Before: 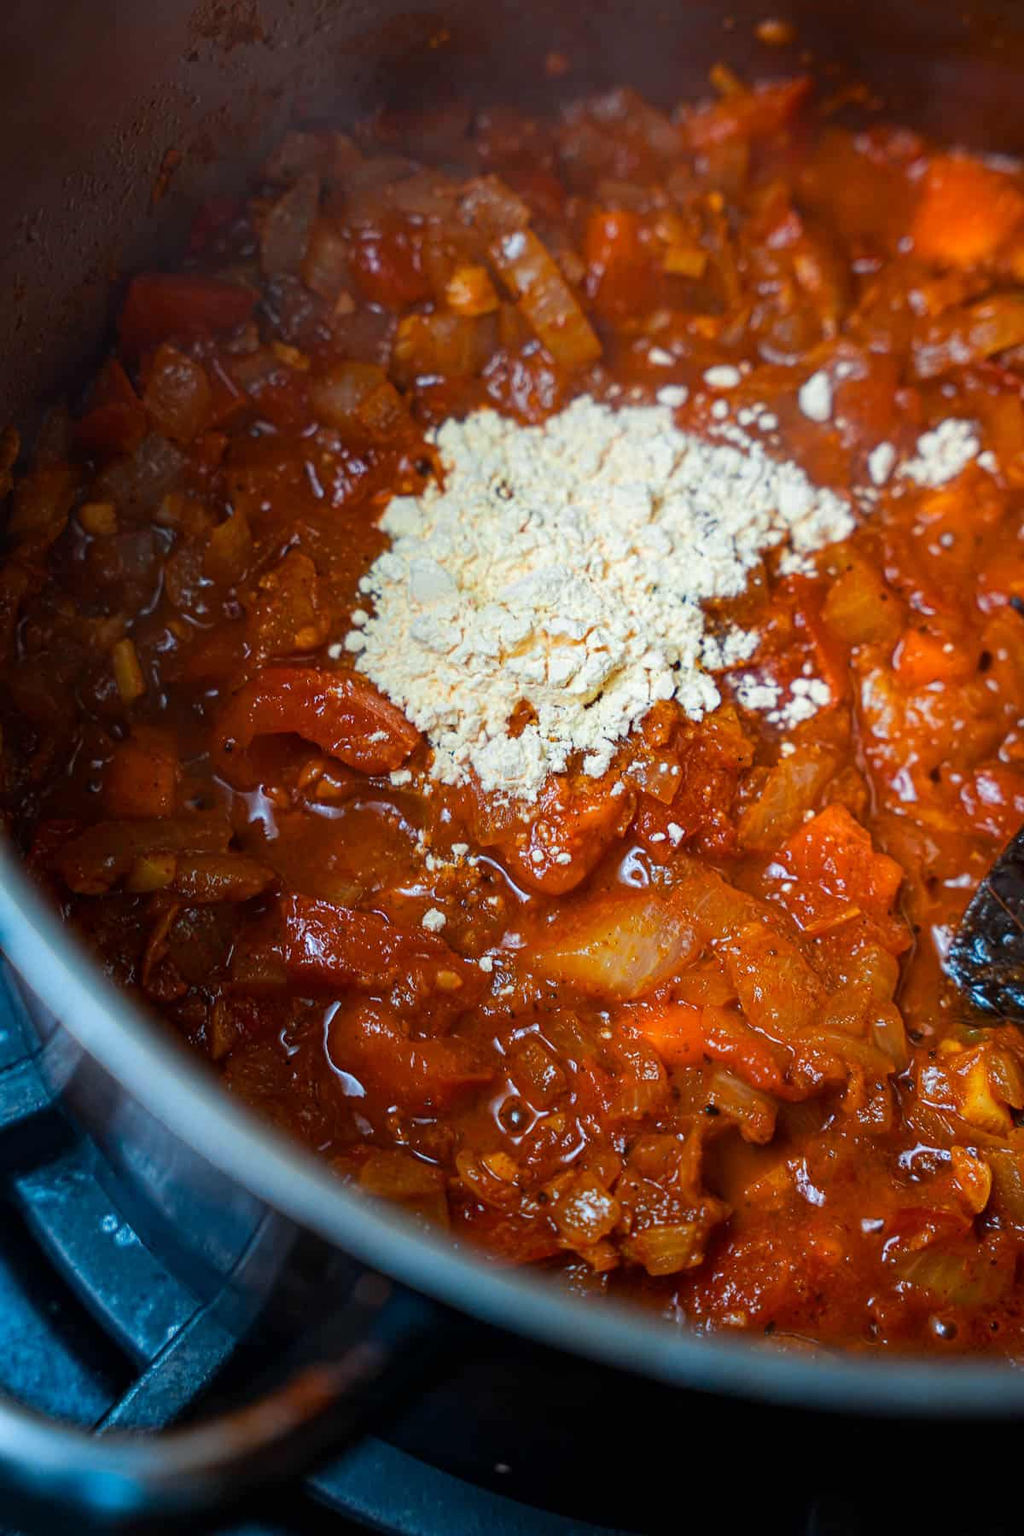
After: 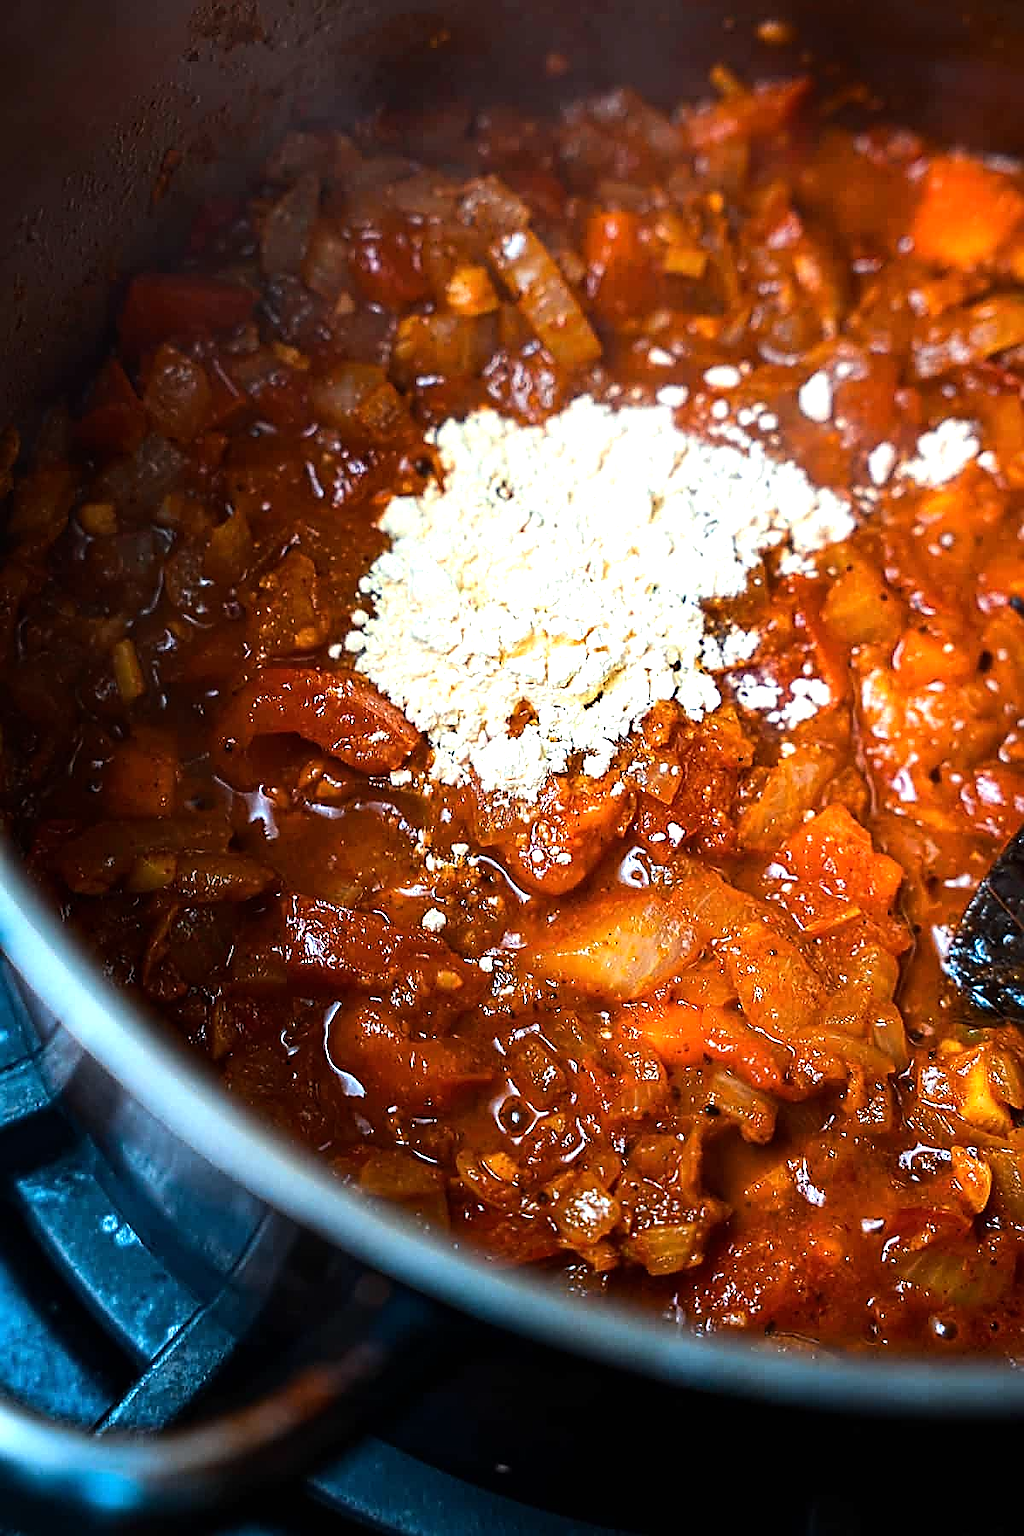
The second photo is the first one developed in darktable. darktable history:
sharpen: radius 1.4, amount 1.25, threshold 0.7
tone equalizer: -8 EV -0.75 EV, -7 EV -0.7 EV, -6 EV -0.6 EV, -5 EV -0.4 EV, -3 EV 0.4 EV, -2 EV 0.6 EV, -1 EV 0.7 EV, +0 EV 0.75 EV, edges refinement/feathering 500, mask exposure compensation -1.57 EV, preserve details no
exposure: exposure 0.207 EV, compensate highlight preservation false
